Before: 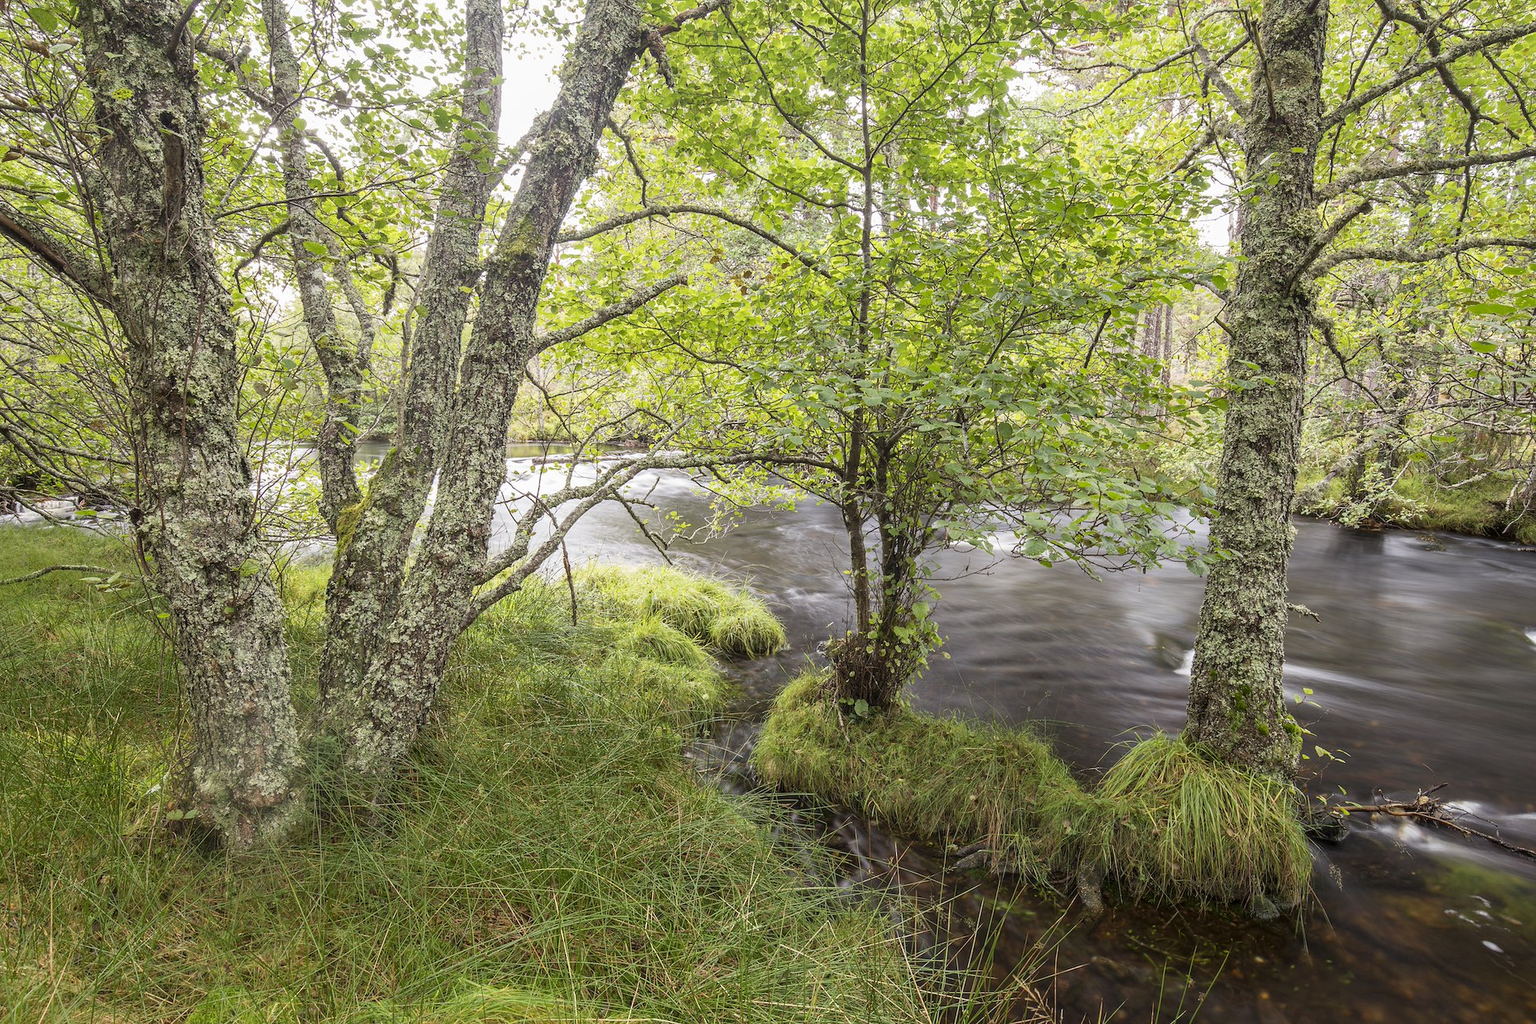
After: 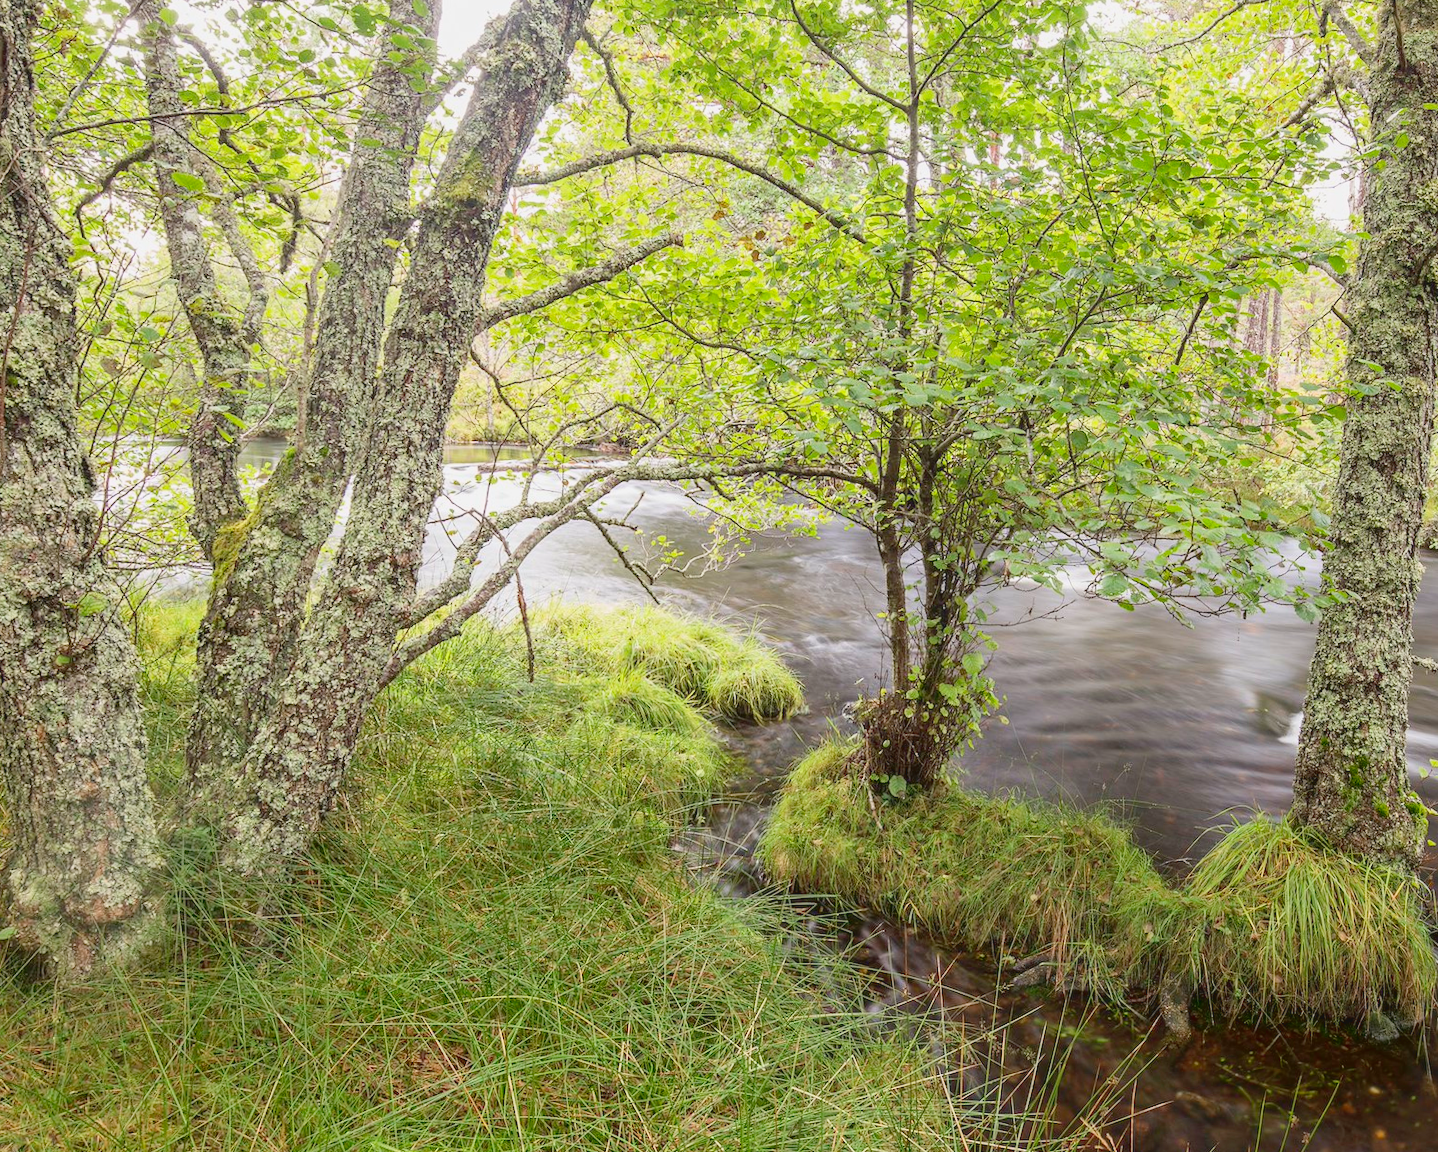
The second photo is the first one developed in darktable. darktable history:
crop and rotate: left 13.15%, top 5.251%, right 12.609%
rotate and perspective: rotation 0.679°, lens shift (horizontal) 0.136, crop left 0.009, crop right 0.991, crop top 0.078, crop bottom 0.95
white balance: red 1, blue 1
tone curve: curves: ch0 [(0, 0.047) (0.199, 0.263) (0.47, 0.555) (0.805, 0.839) (1, 0.962)], color space Lab, linked channels, preserve colors none
